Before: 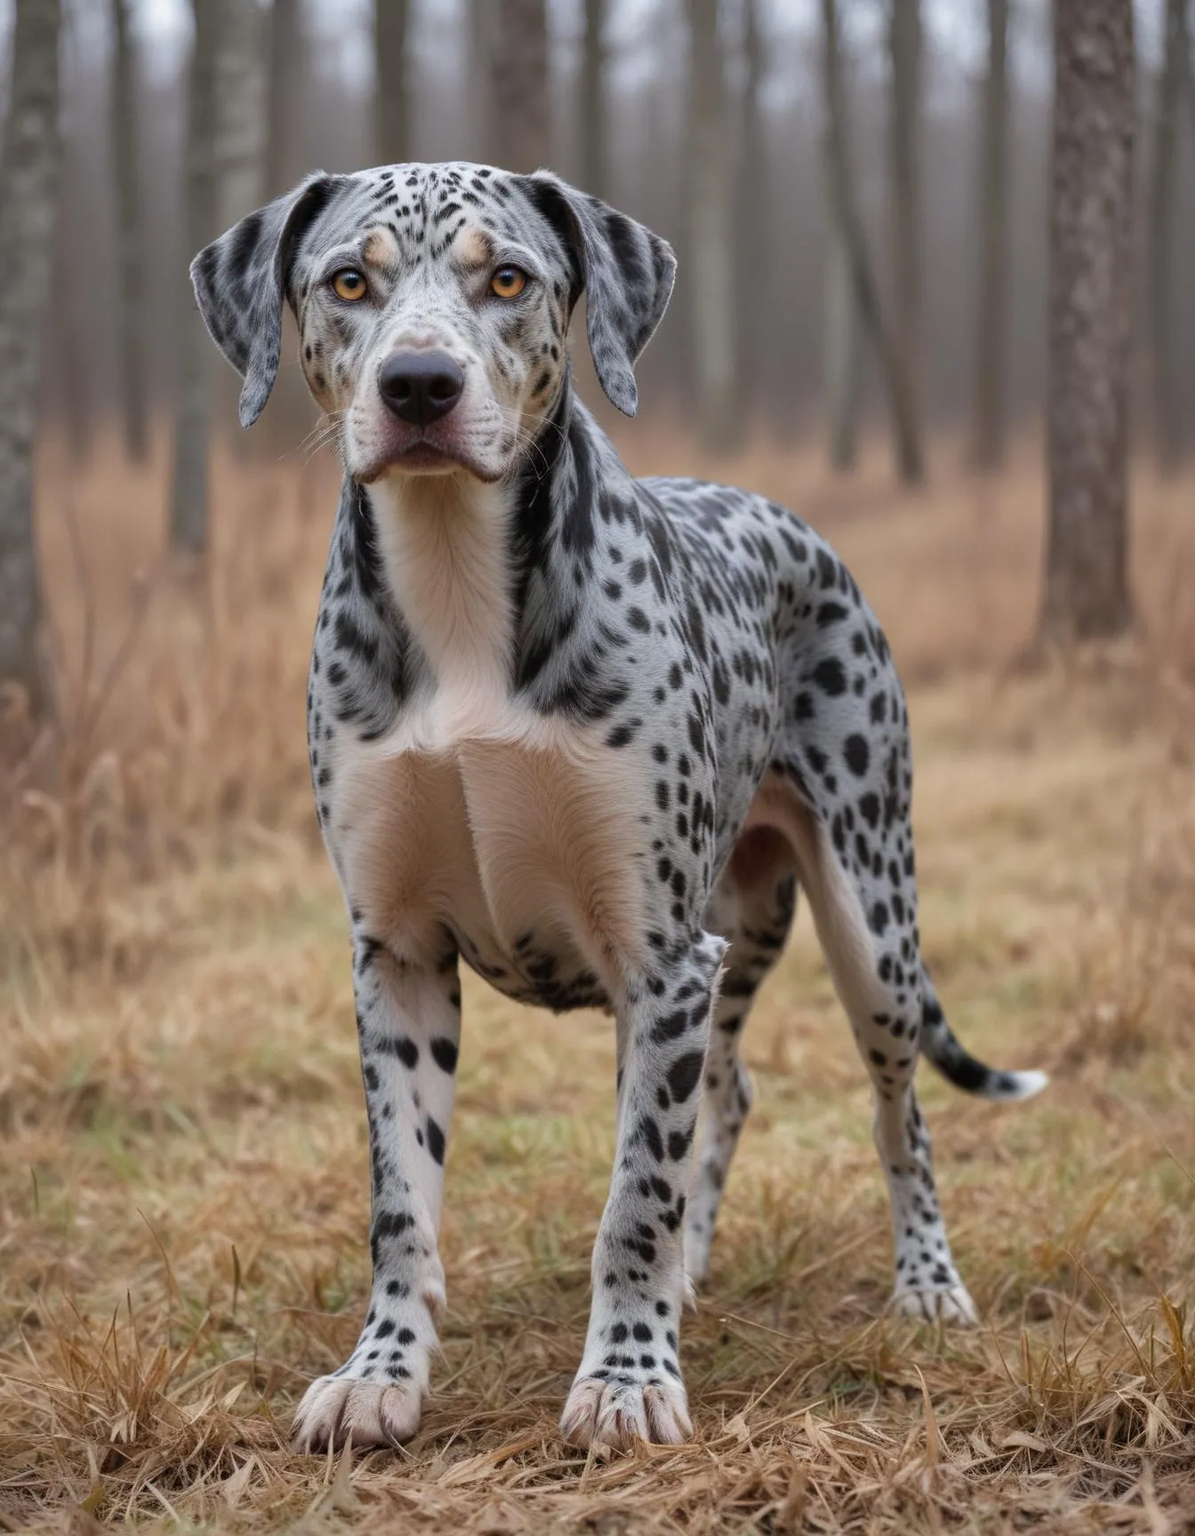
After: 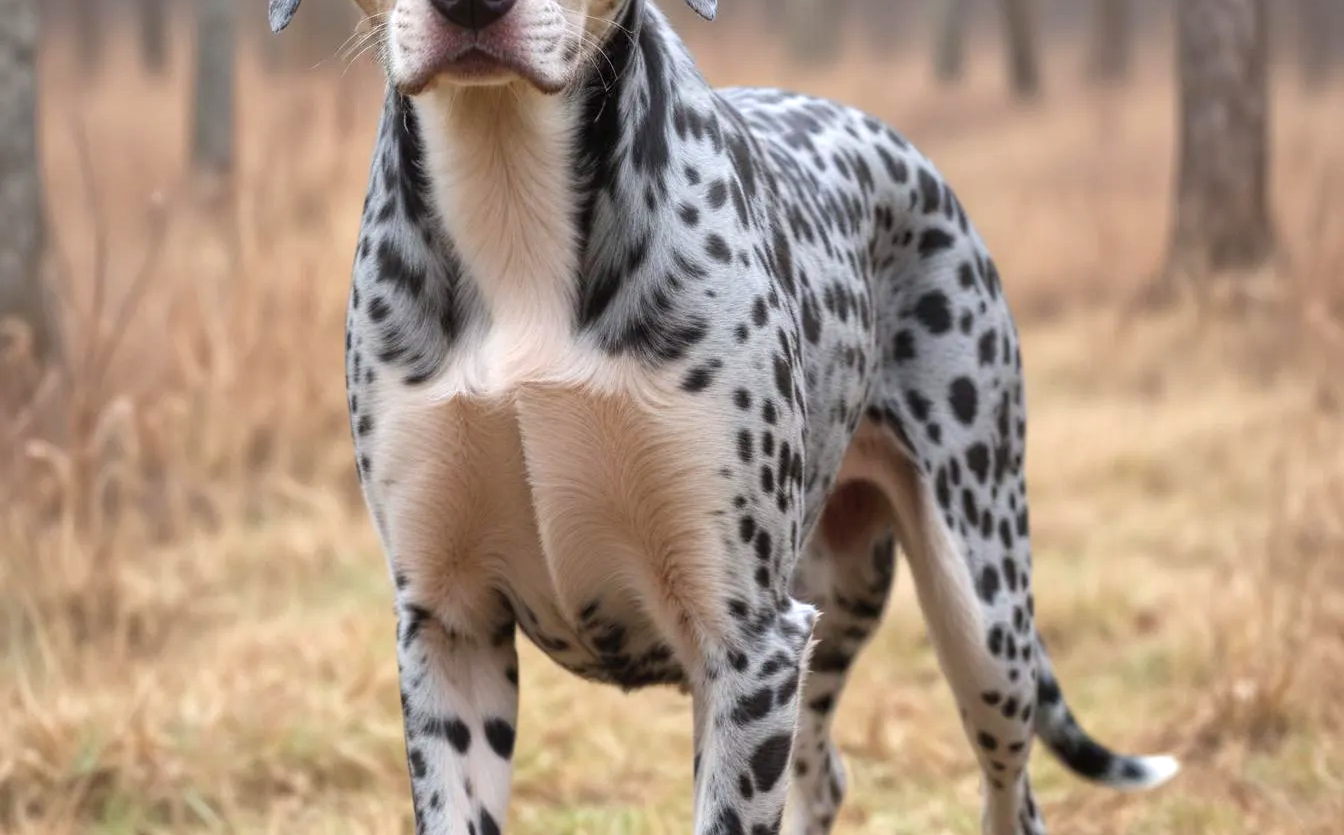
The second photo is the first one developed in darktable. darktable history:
crop and rotate: top 26.005%, bottom 25.661%
exposure: exposure 0.643 EV, compensate highlight preservation false
